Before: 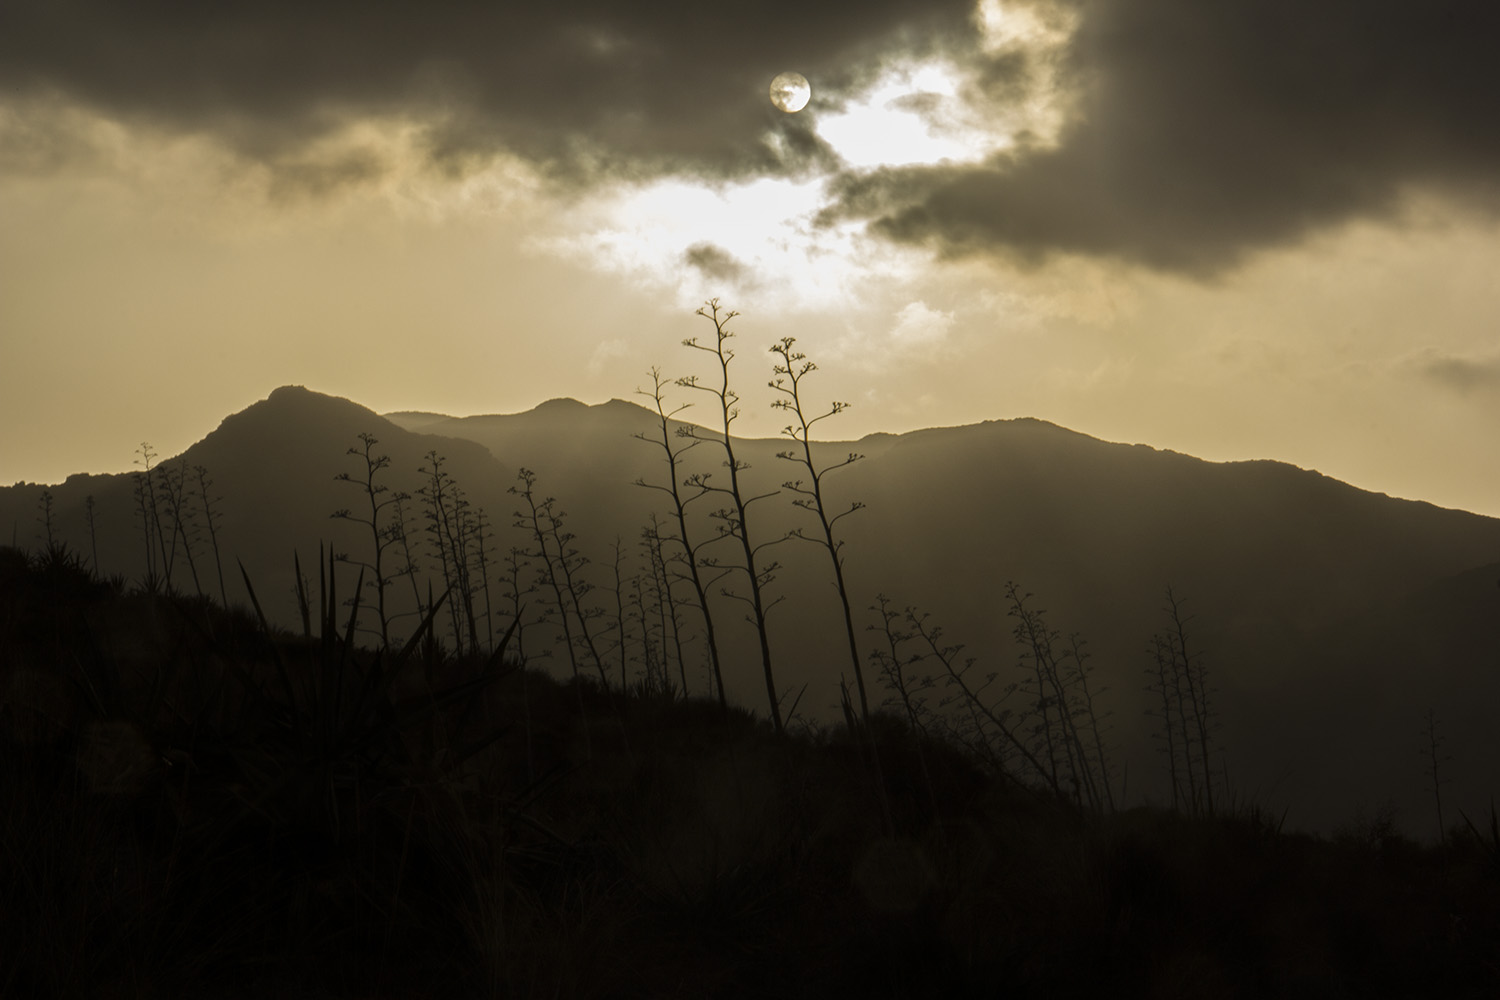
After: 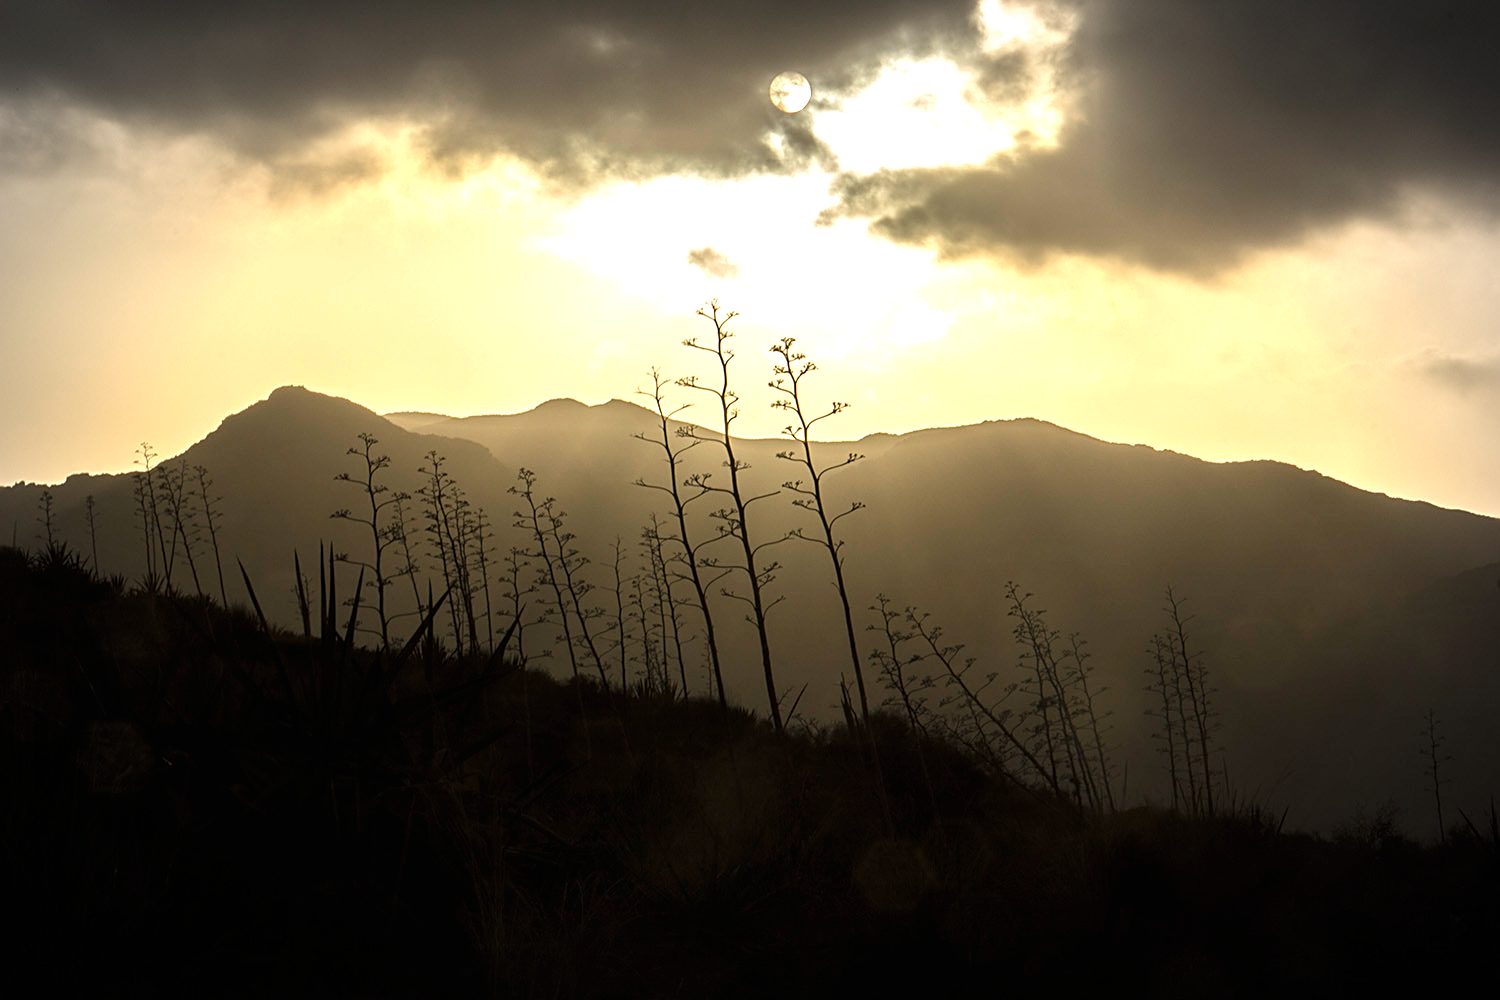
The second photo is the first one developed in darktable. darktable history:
sharpen: on, module defaults
exposure: black level correction 0, exposure 1.2 EV, compensate highlight preservation false
vignetting: fall-off start 79.43%, saturation -0.649, width/height ratio 1.327, unbound false
